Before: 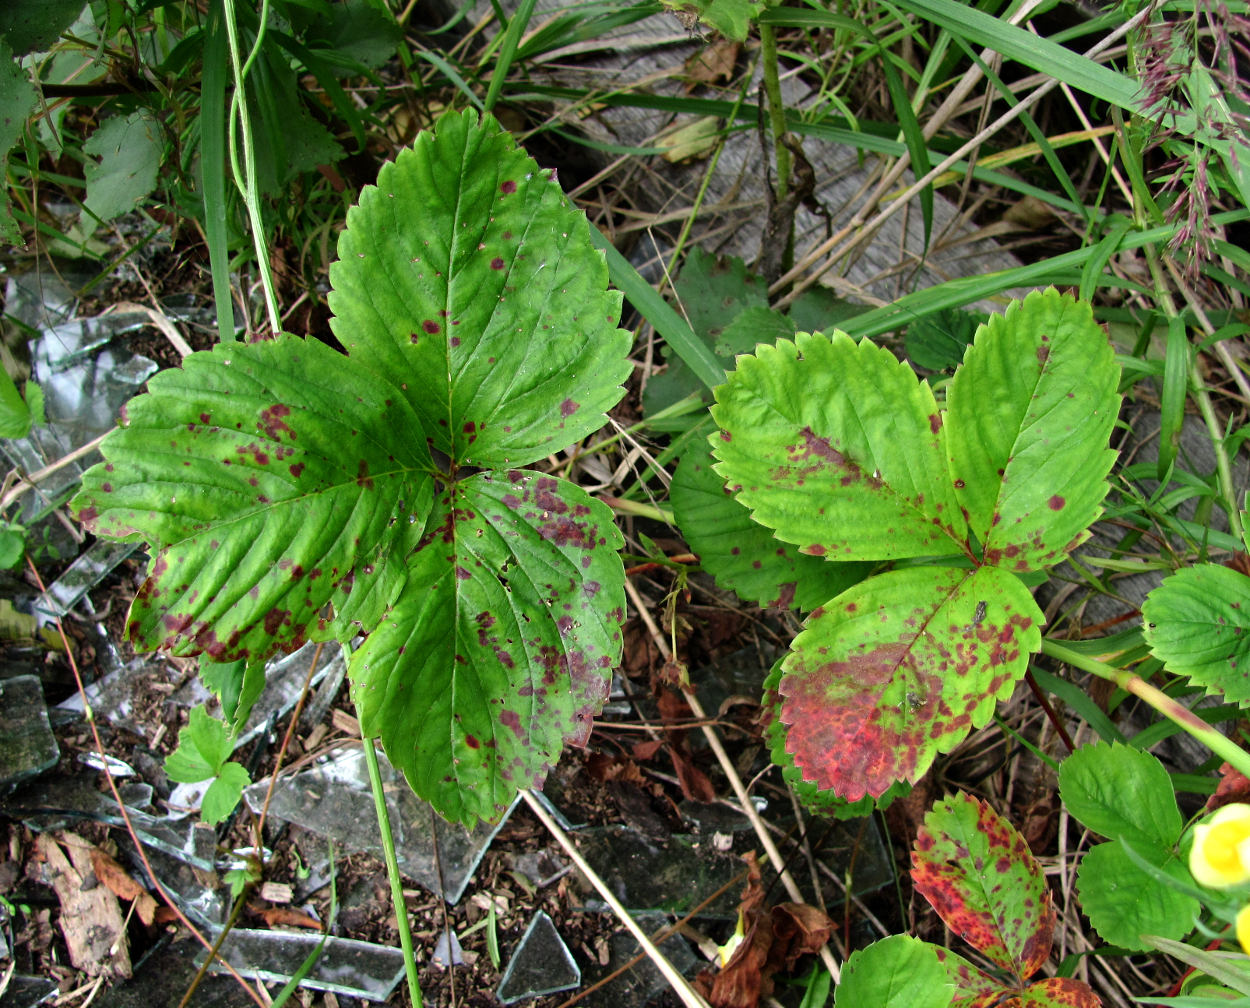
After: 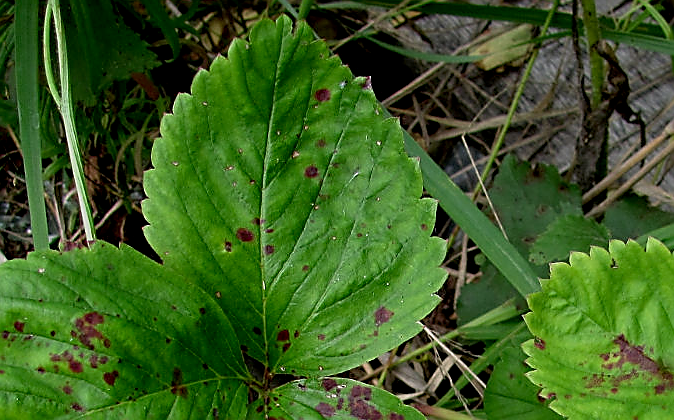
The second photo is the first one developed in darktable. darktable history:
sharpen: radius 1.428, amount 1.244, threshold 0.813
exposure: black level correction 0.009, exposure -0.617 EV, compensate highlight preservation false
crop: left 14.96%, top 9.214%, right 31.088%, bottom 49.088%
